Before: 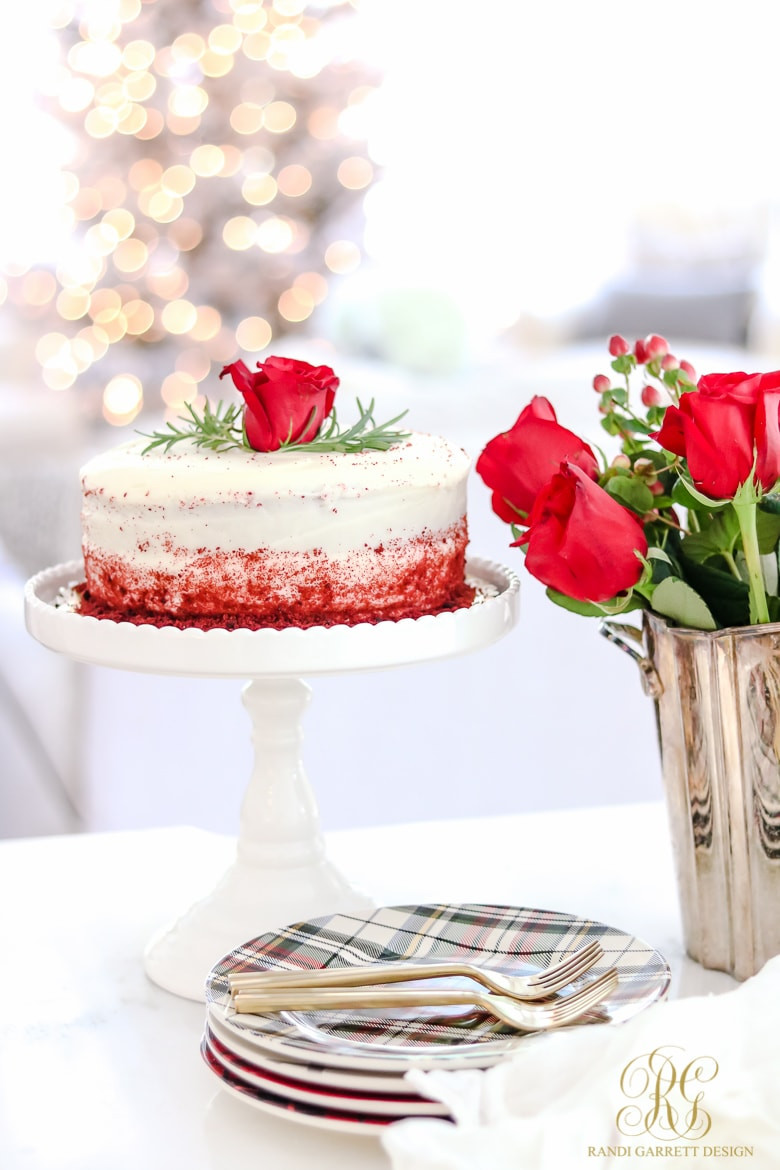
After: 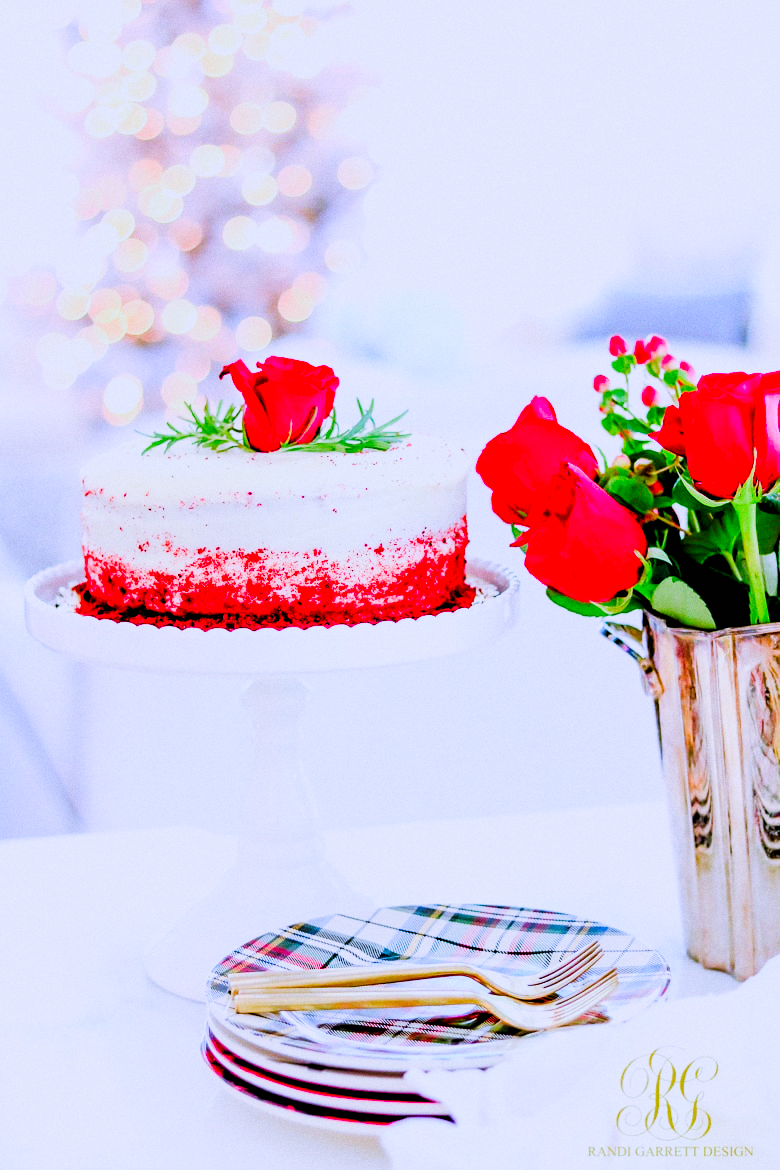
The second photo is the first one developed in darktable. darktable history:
color correction: highlights a* 1.59, highlights b* -1.7, saturation 2.48
grain: coarseness 7.08 ISO, strength 21.67%, mid-tones bias 59.58%
white balance: red 0.926, green 1.003, blue 1.133
sigmoid: contrast 1.7
rgb levels: levels [[0.029, 0.461, 0.922], [0, 0.5, 1], [0, 0.5, 1]]
